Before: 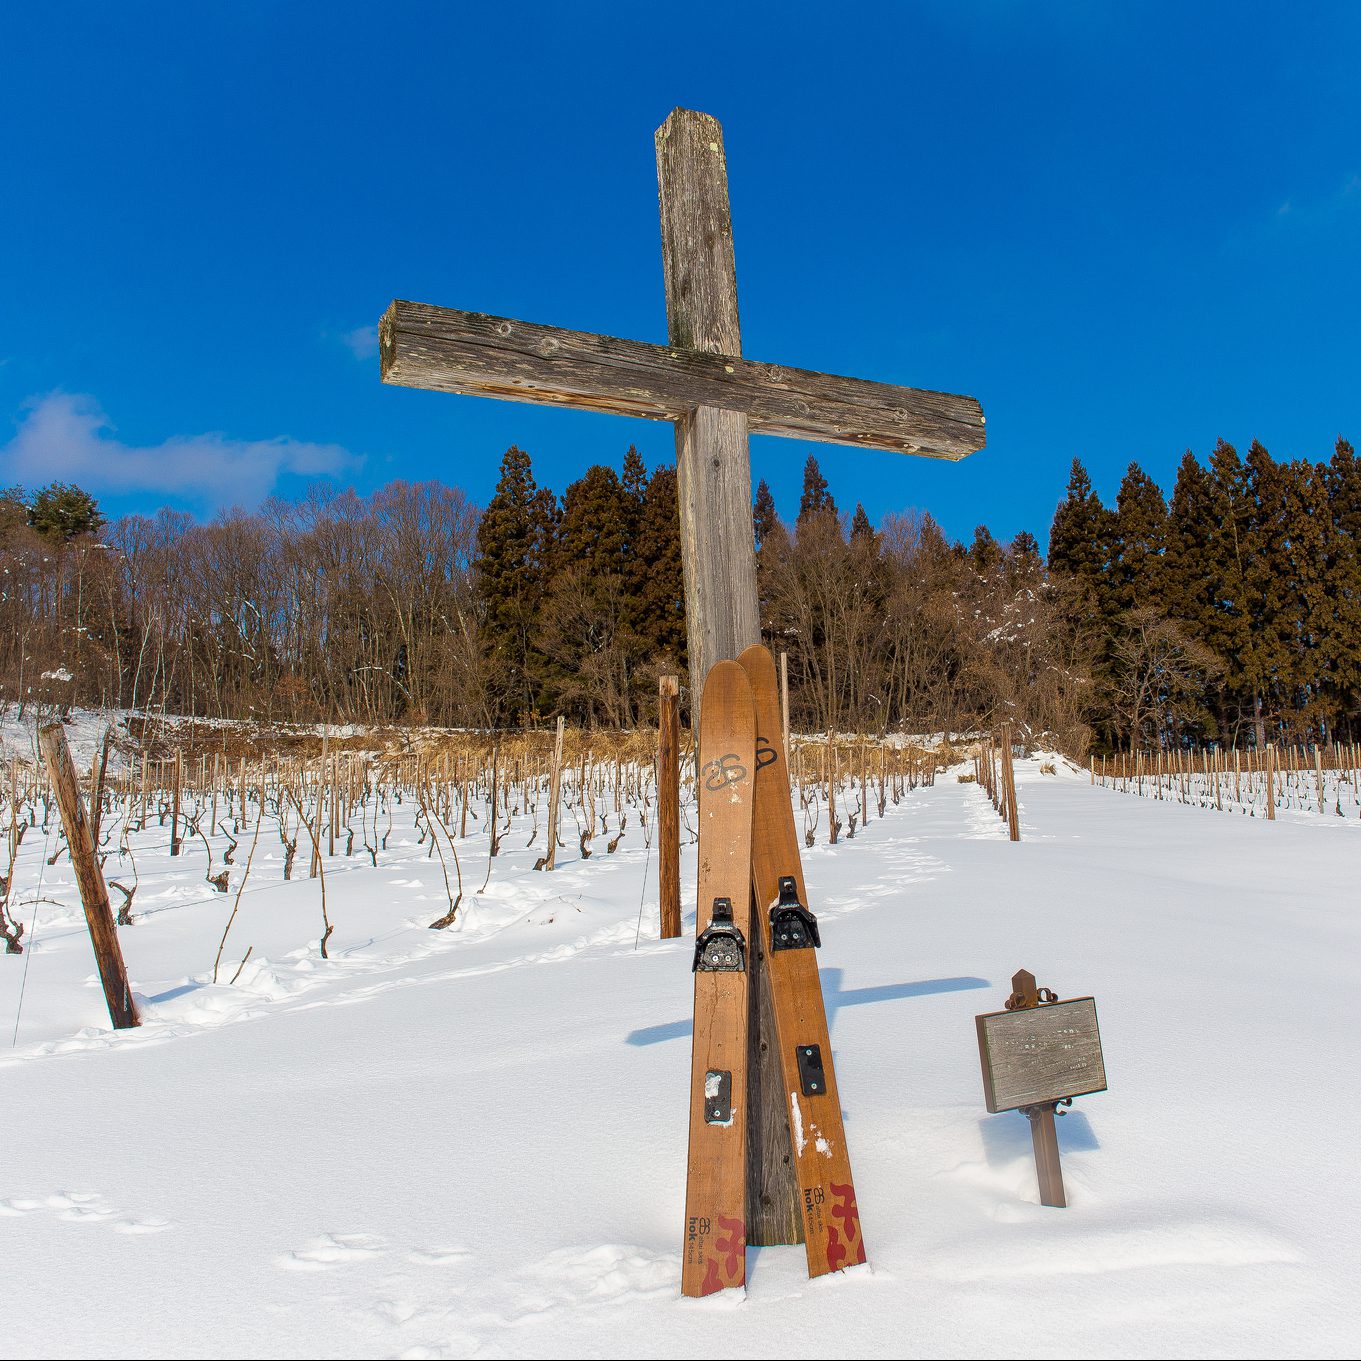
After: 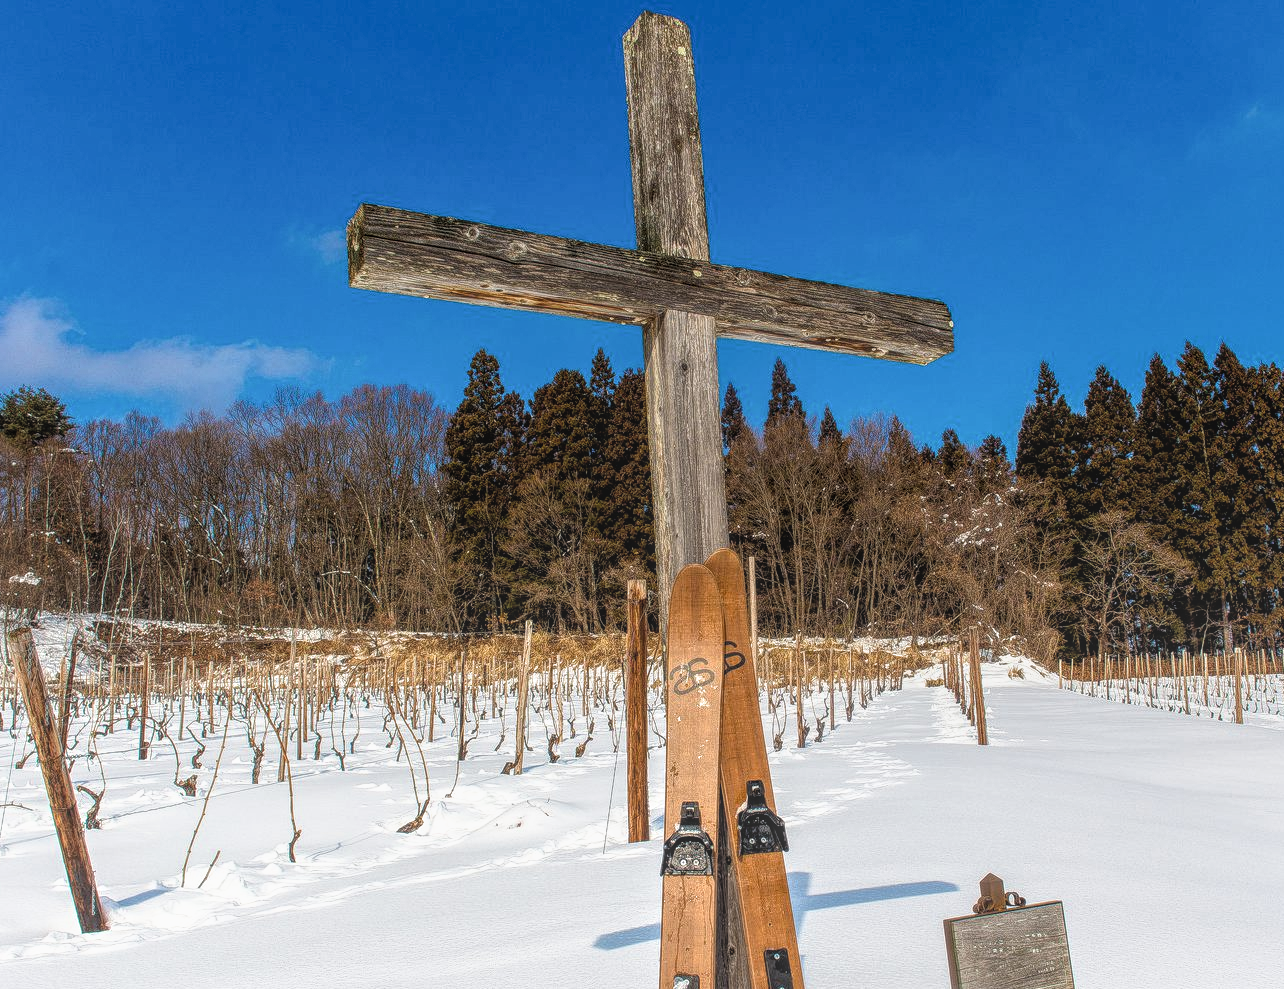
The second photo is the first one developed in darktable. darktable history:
crop: left 2.361%, top 7.087%, right 3.294%, bottom 20.218%
filmic rgb: black relative exposure -7.97 EV, white relative exposure 2.32 EV, hardness 6.55
local contrast: highlights 66%, shadows 34%, detail 167%, midtone range 0.2
